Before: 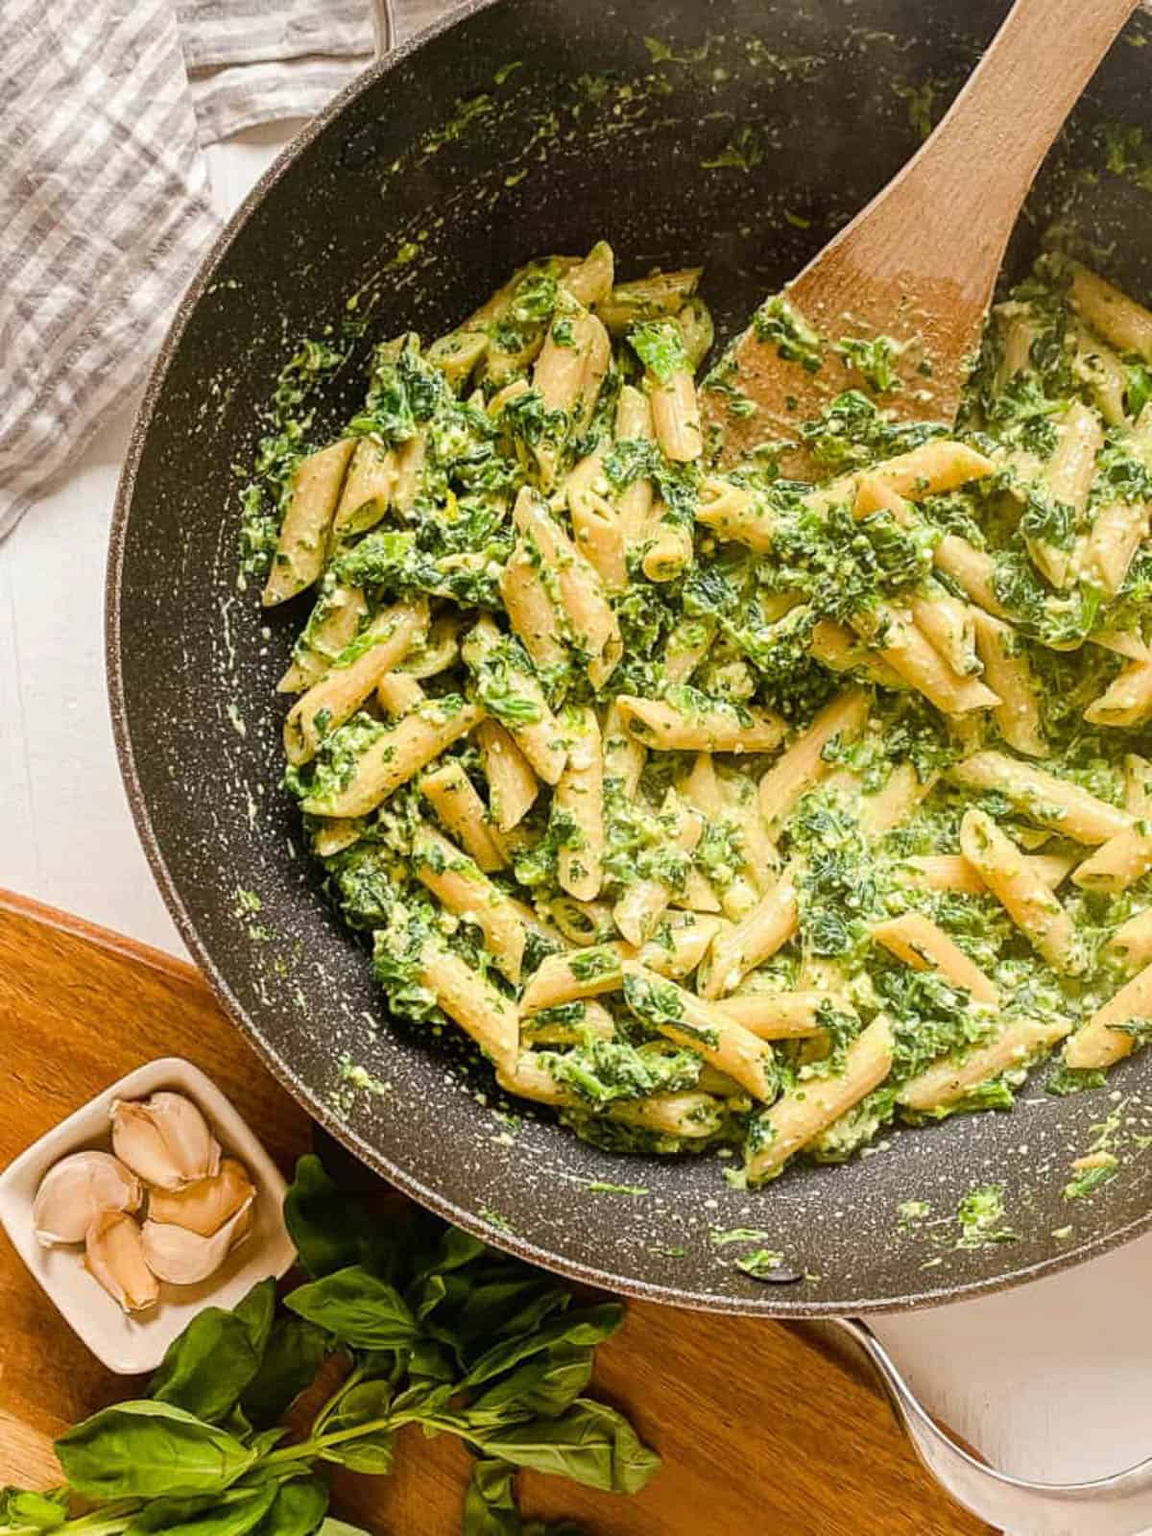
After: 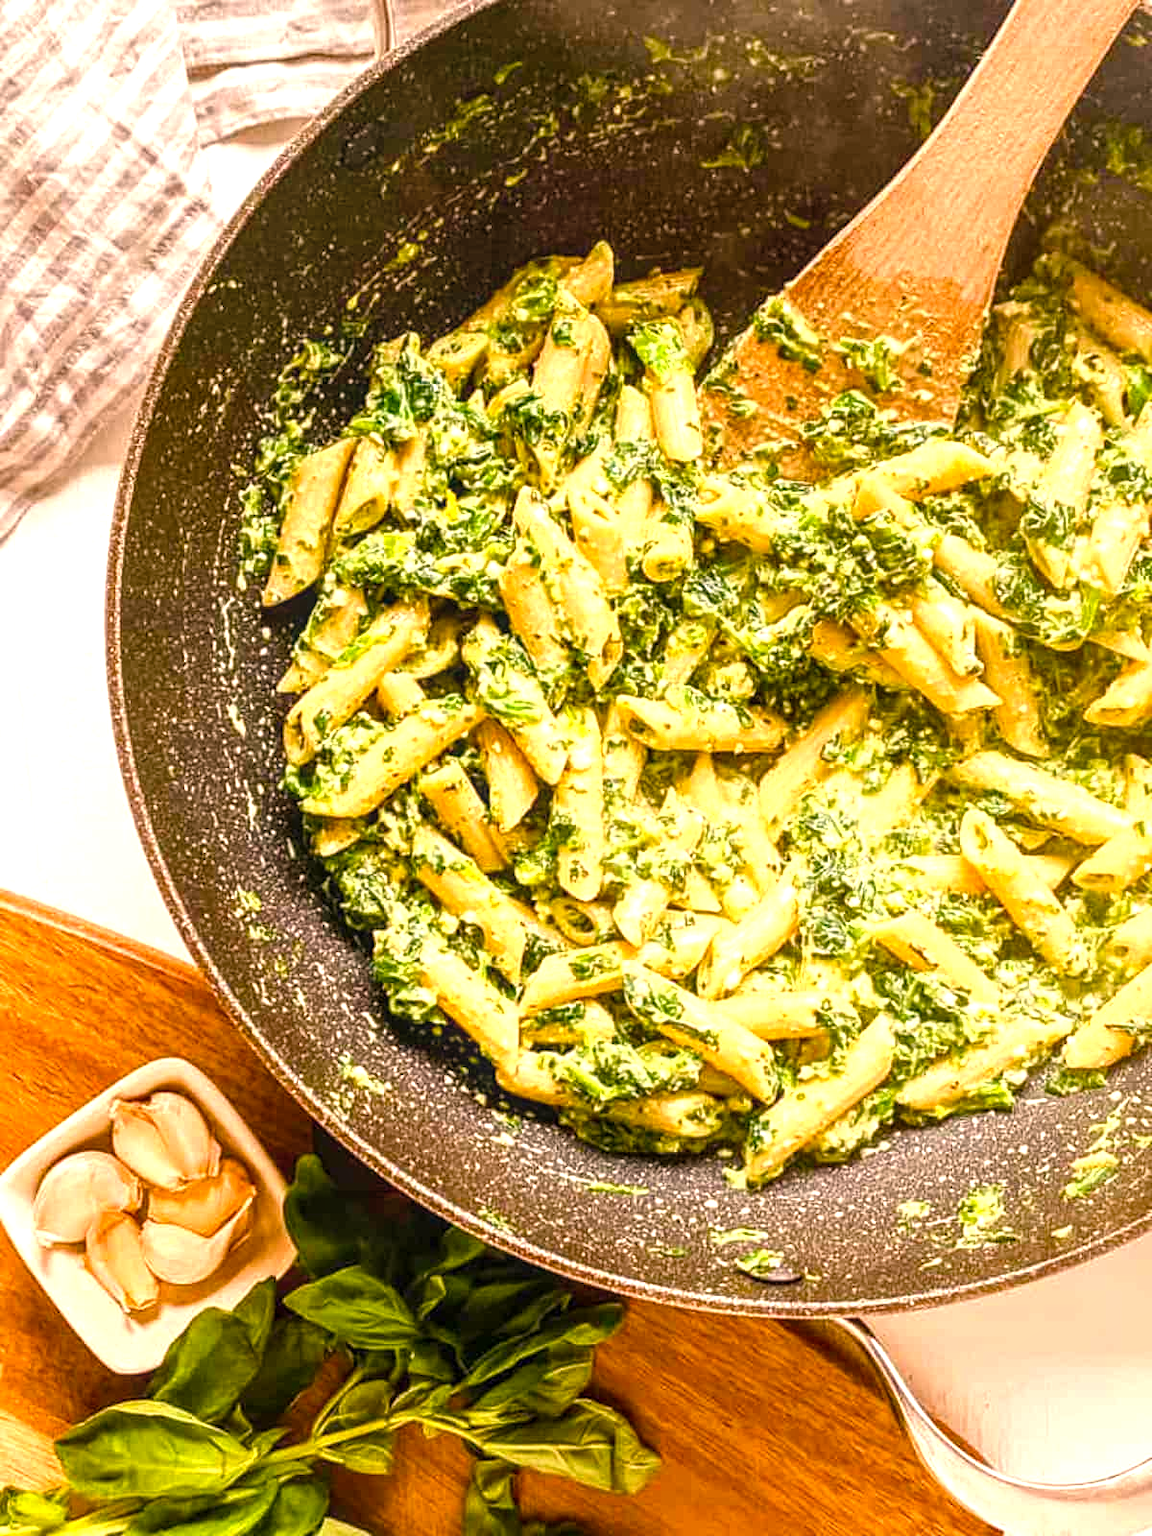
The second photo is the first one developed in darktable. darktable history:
color balance rgb: linear chroma grading › global chroma 8.12%, perceptual saturation grading › global saturation 9.07%, perceptual saturation grading › highlights -13.84%, perceptual saturation grading › mid-tones 14.88%, perceptual saturation grading › shadows 22.8%, perceptual brilliance grading › highlights 2.61%, global vibrance 12.07%
exposure: exposure 0.6 EV, compensate highlight preservation false
white balance: red 1.127, blue 0.943
local contrast: on, module defaults
